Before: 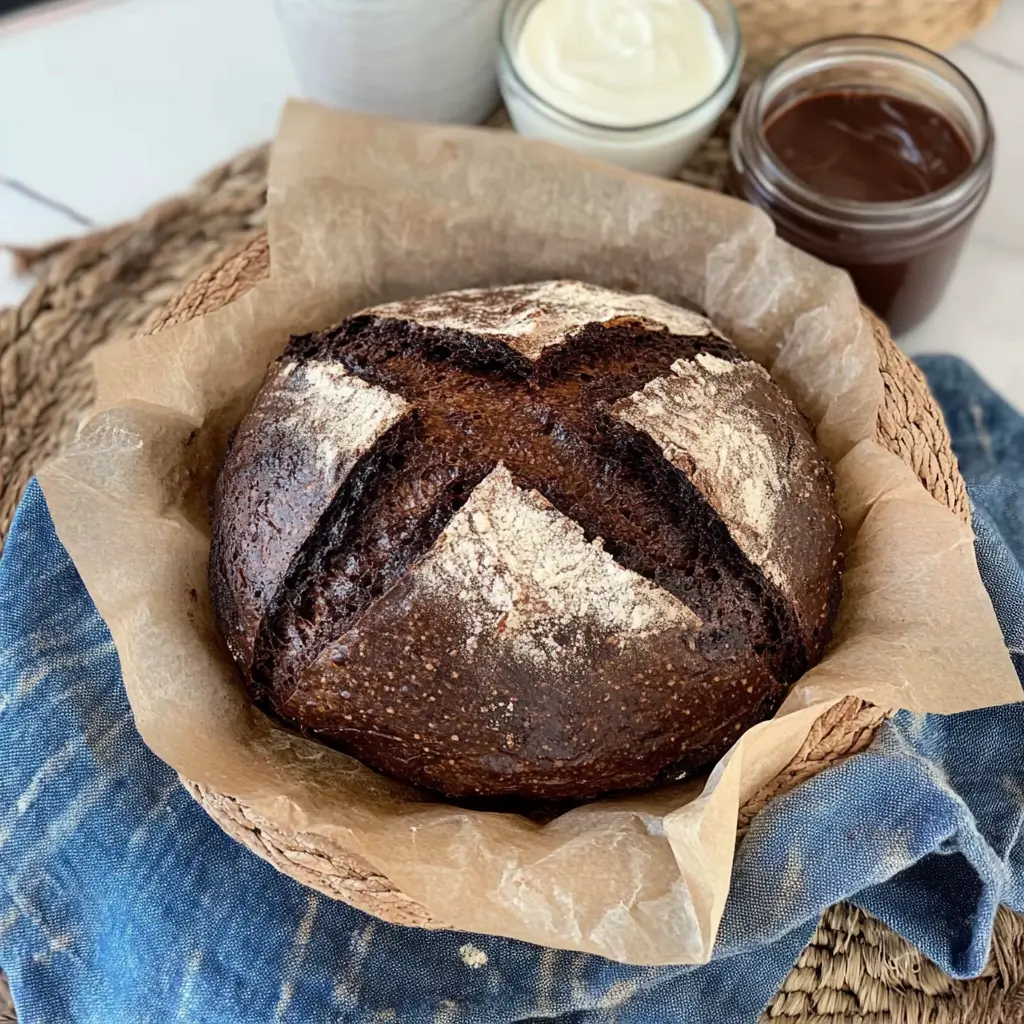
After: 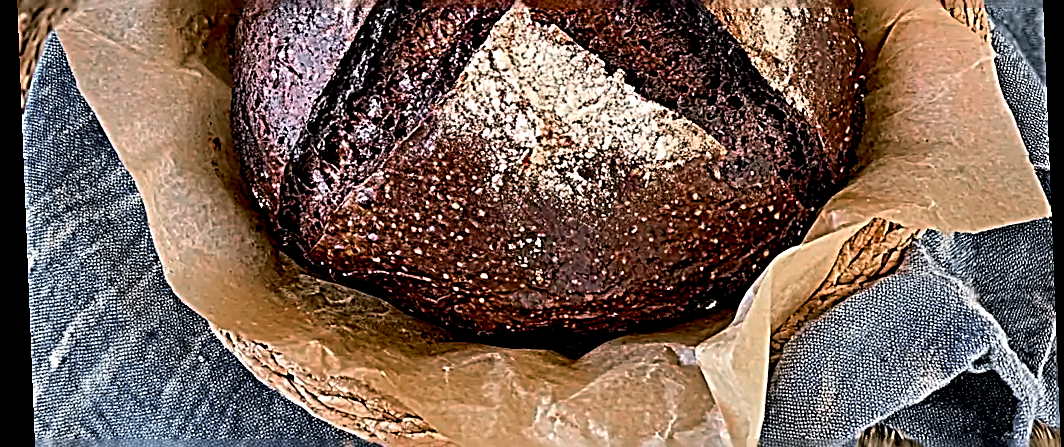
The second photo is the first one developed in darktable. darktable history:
shadows and highlights: radius 331.84, shadows 53.55, highlights -100, compress 94.63%, highlights color adjustment 73.23%, soften with gaussian
color balance rgb: shadows lift › chroma 2%, shadows lift › hue 217.2°, power › chroma 0.25%, power › hue 60°, highlights gain › chroma 1.5%, highlights gain › hue 309.6°, global offset › luminance -0.25%, perceptual saturation grading › global saturation 15%, global vibrance 15%
haze removal: compatibility mode true, adaptive false
crop: top 45.551%, bottom 12.262%
rotate and perspective: rotation -2.29°, automatic cropping off
contrast equalizer: octaves 7, y [[0.528 ×6], [0.514 ×6], [0.362 ×6], [0 ×6], [0 ×6]]
sharpen: radius 3.158, amount 1.731
color zones: curves: ch0 [(0, 0.48) (0.209, 0.398) (0.305, 0.332) (0.429, 0.493) (0.571, 0.5) (0.714, 0.5) (0.857, 0.5) (1, 0.48)]; ch1 [(0, 0.736) (0.143, 0.625) (0.225, 0.371) (0.429, 0.256) (0.571, 0.241) (0.714, 0.213) (0.857, 0.48) (1, 0.736)]; ch2 [(0, 0.448) (0.143, 0.498) (0.286, 0.5) (0.429, 0.5) (0.571, 0.5) (0.714, 0.5) (0.857, 0.5) (1, 0.448)]
